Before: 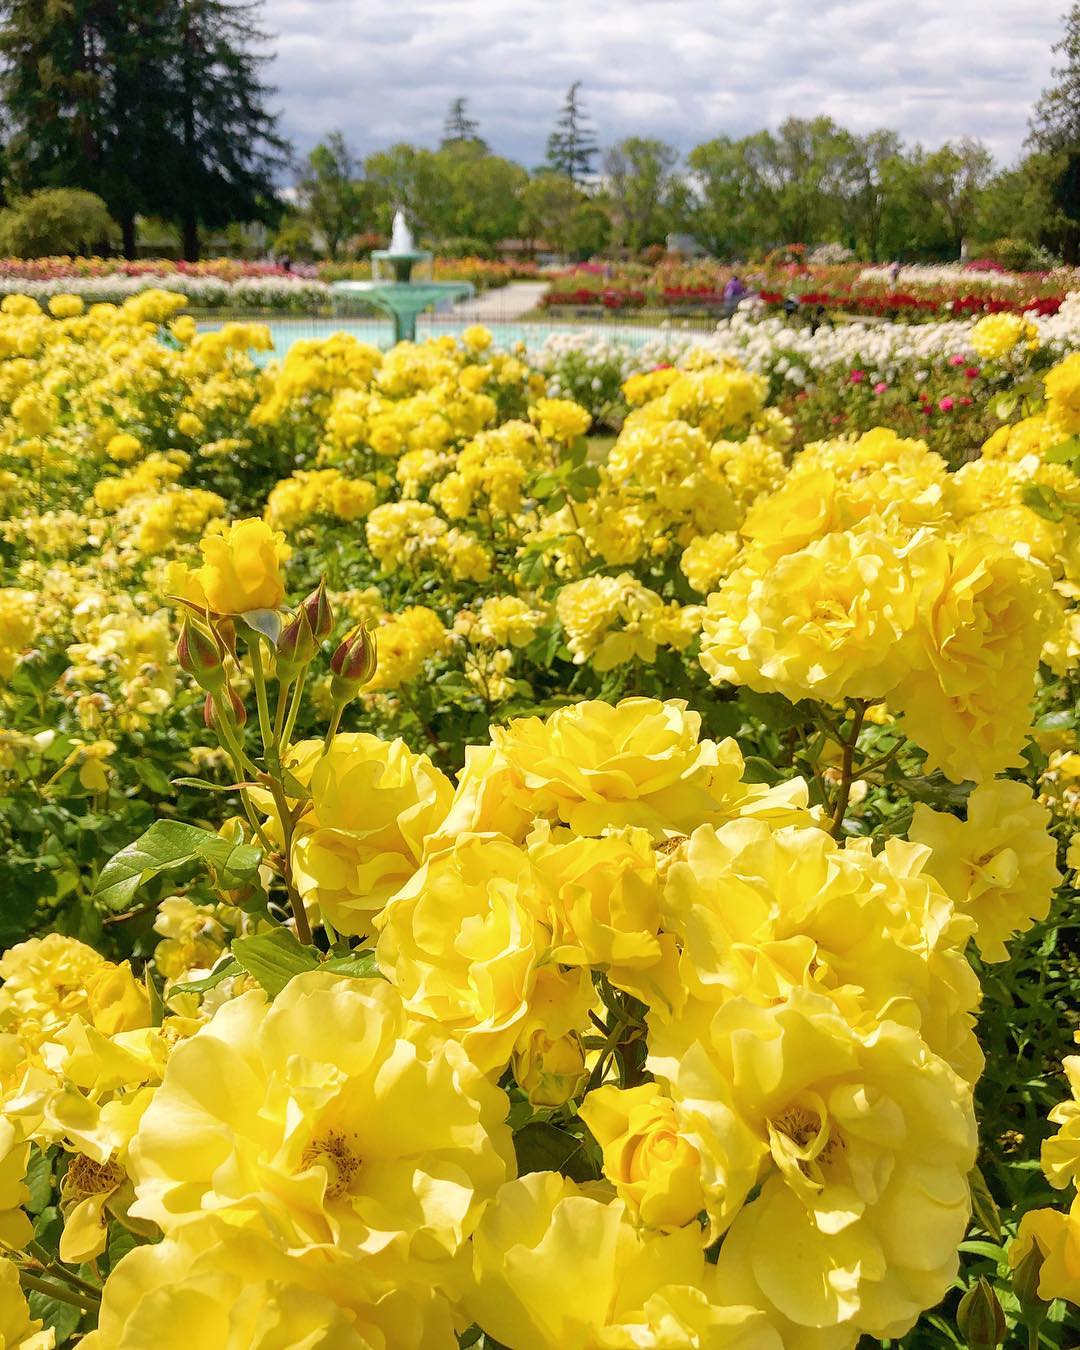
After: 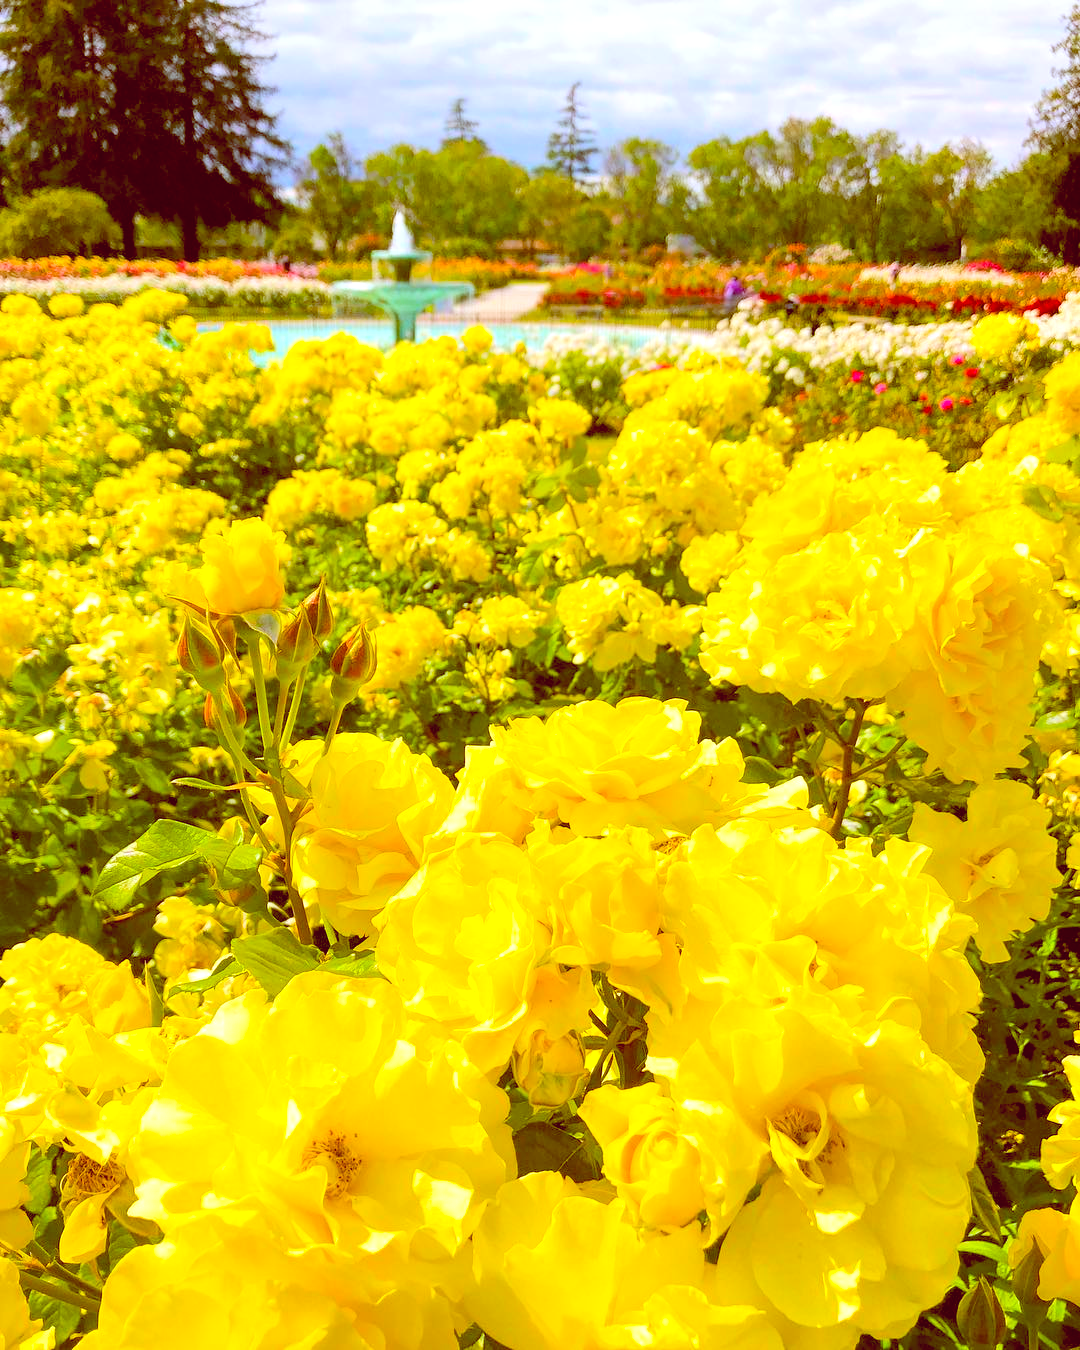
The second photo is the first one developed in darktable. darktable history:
tone equalizer: -8 EV -0.417 EV, -7 EV -0.389 EV, -6 EV -0.333 EV, -5 EV -0.222 EV, -3 EV 0.222 EV, -2 EV 0.333 EV, -1 EV 0.389 EV, +0 EV 0.417 EV, edges refinement/feathering 500, mask exposure compensation -1.57 EV, preserve details no
contrast brightness saturation: contrast 0.07, brightness 0.18, saturation 0.4
color balance: lift [1, 1.011, 0.999, 0.989], gamma [1.109, 1.045, 1.039, 0.955], gain [0.917, 0.936, 0.952, 1.064], contrast 2.32%, contrast fulcrum 19%, output saturation 101%
color balance rgb: perceptual saturation grading › global saturation 20%, global vibrance 20%
